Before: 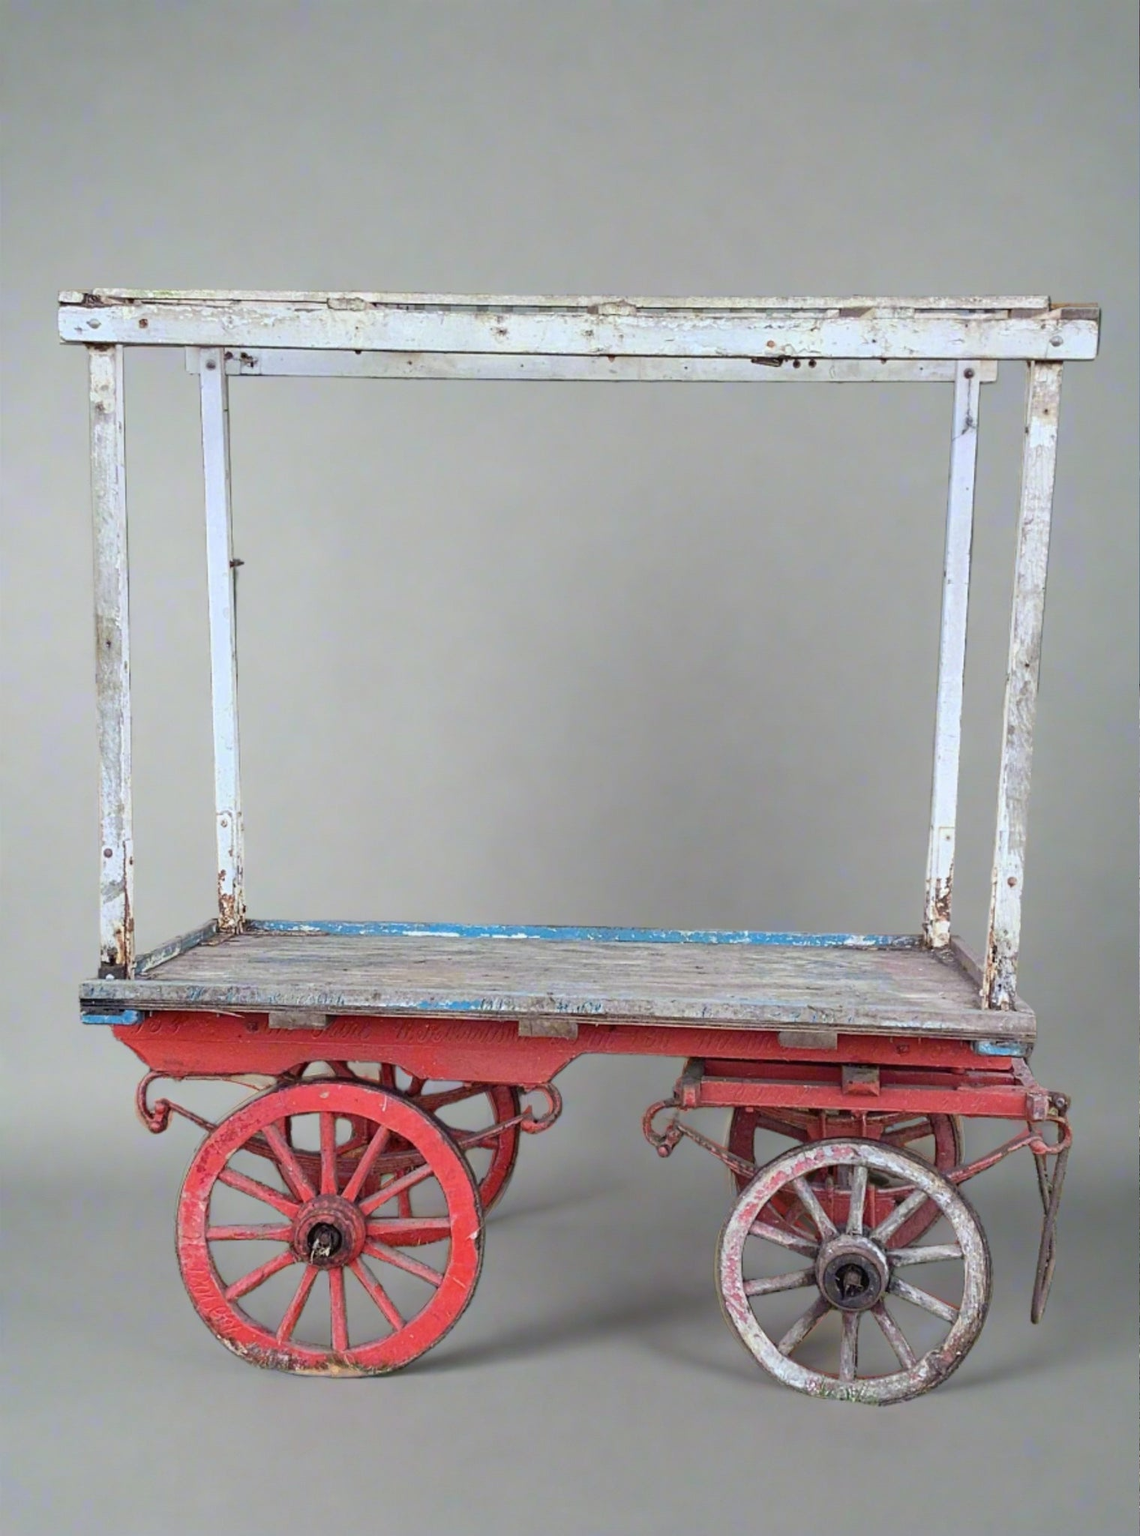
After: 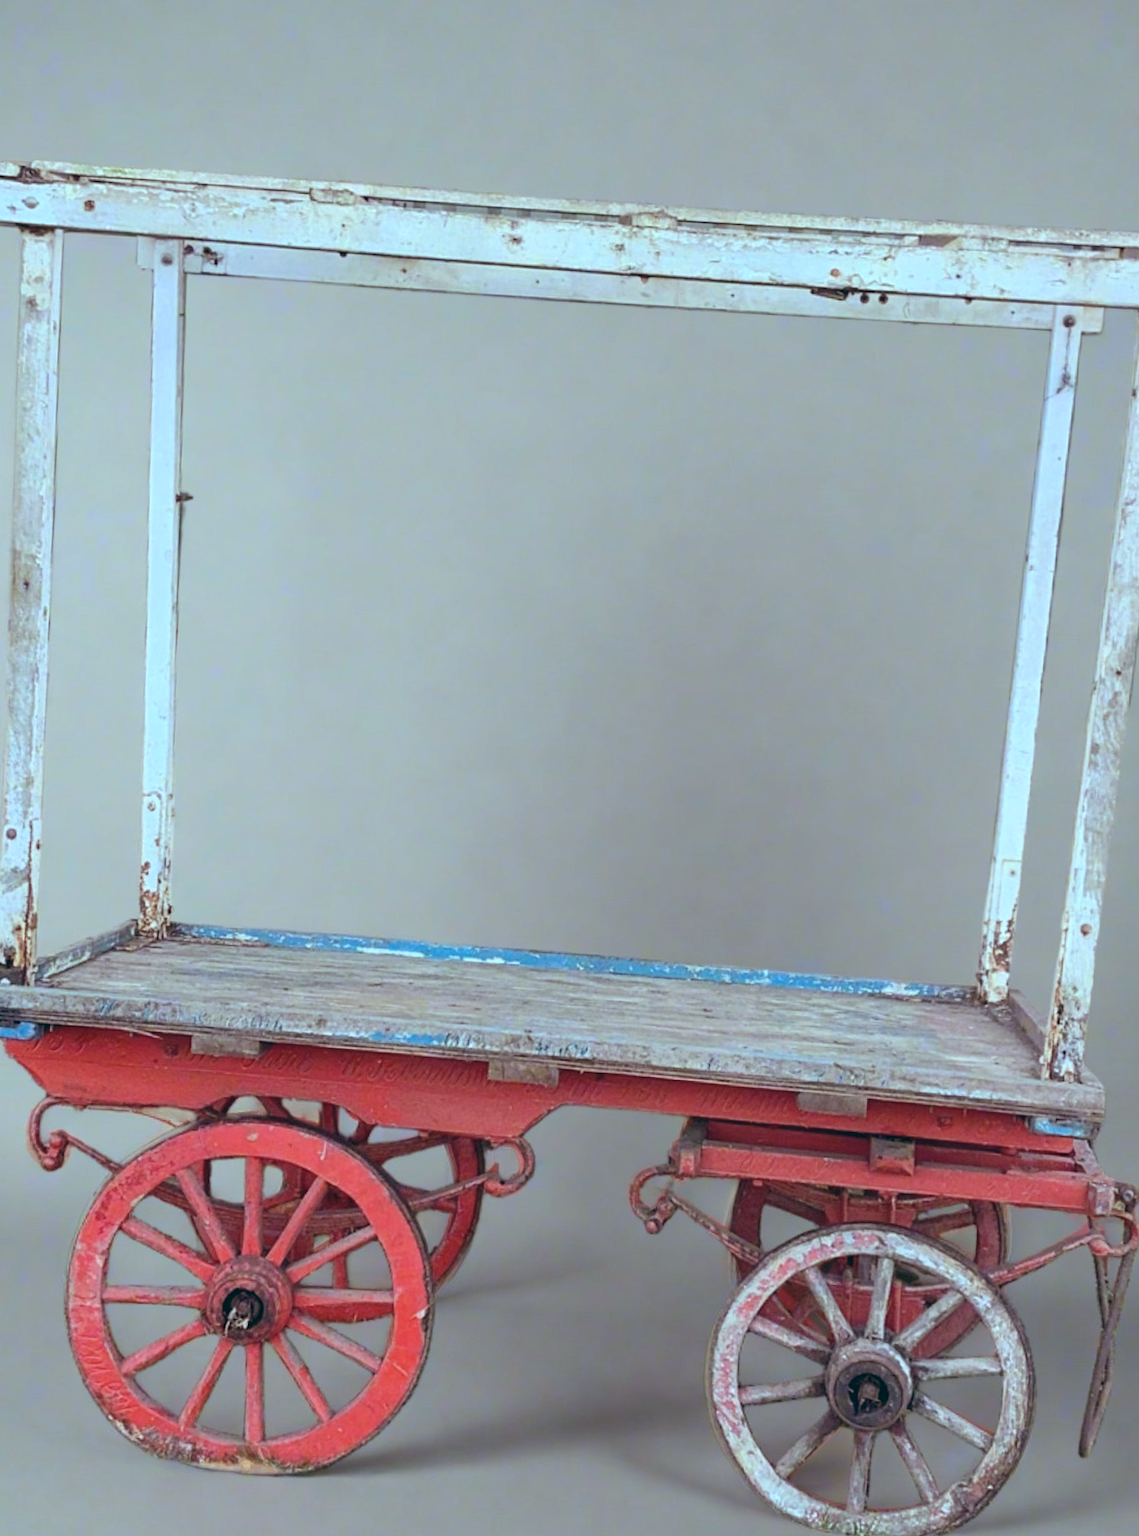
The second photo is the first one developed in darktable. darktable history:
color balance: lift [1.003, 0.993, 1.001, 1.007], gamma [1.018, 1.072, 0.959, 0.928], gain [0.974, 0.873, 1.031, 1.127]
crop and rotate: angle -3.27°, left 5.211%, top 5.211%, right 4.607%, bottom 4.607%
